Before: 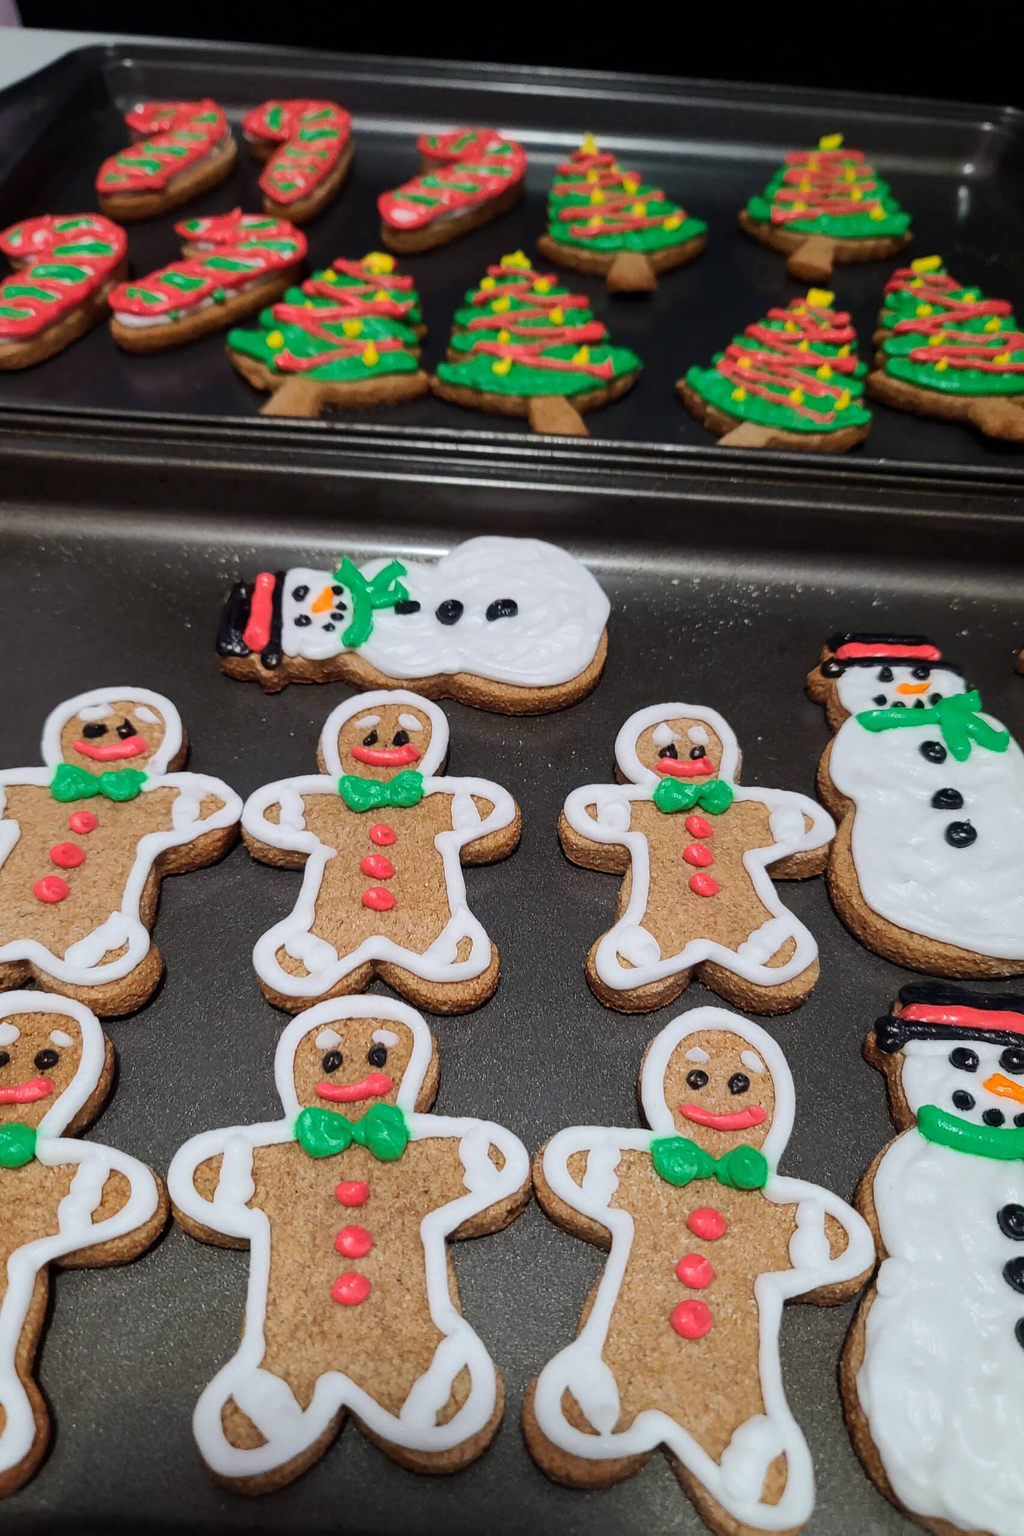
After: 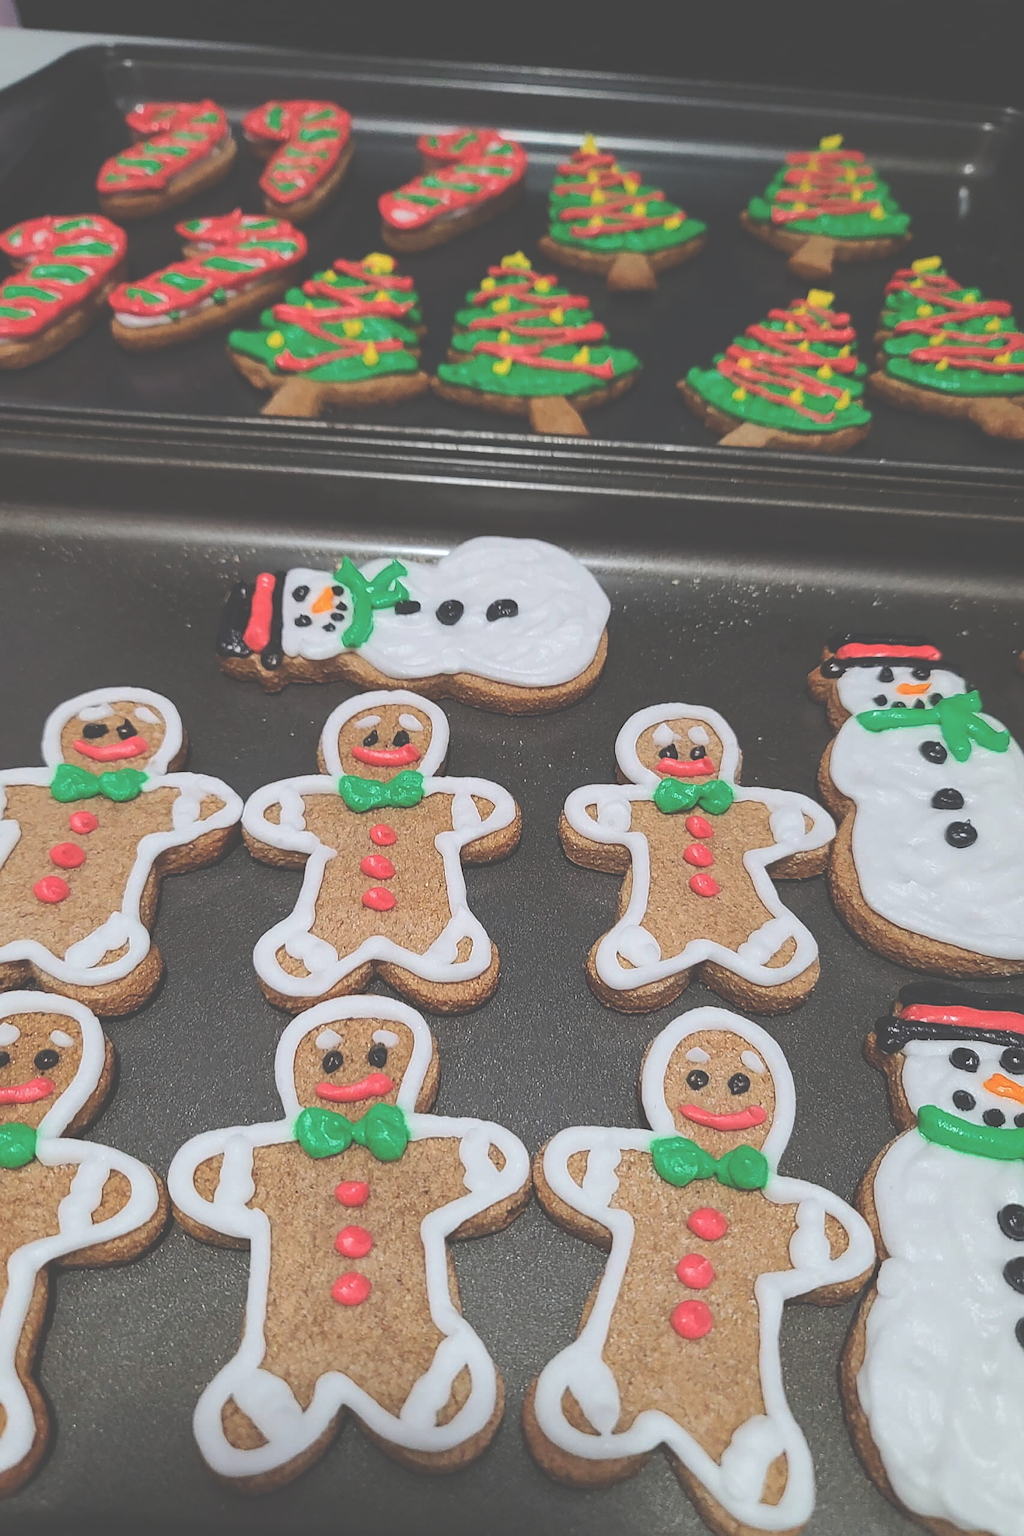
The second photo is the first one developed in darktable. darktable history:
sharpen: on, module defaults
exposure: black level correction -0.062, exposure -0.05 EV, compensate highlight preservation false
